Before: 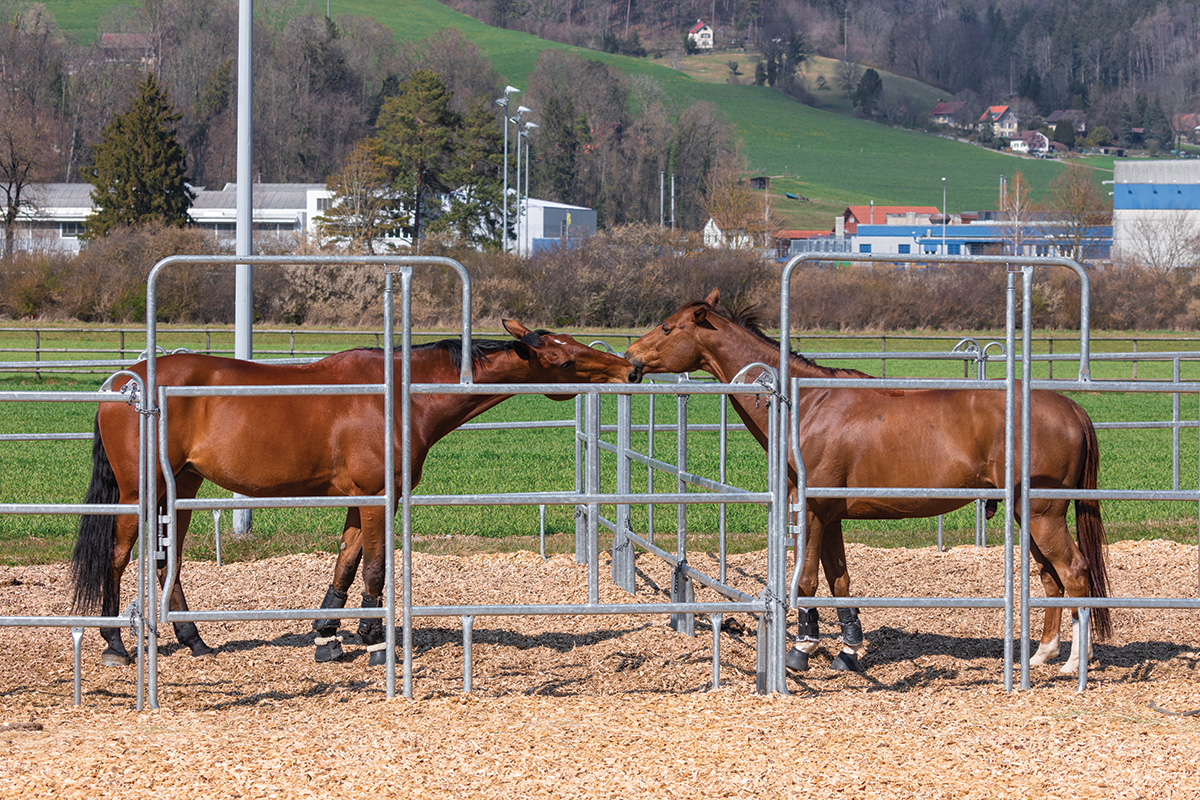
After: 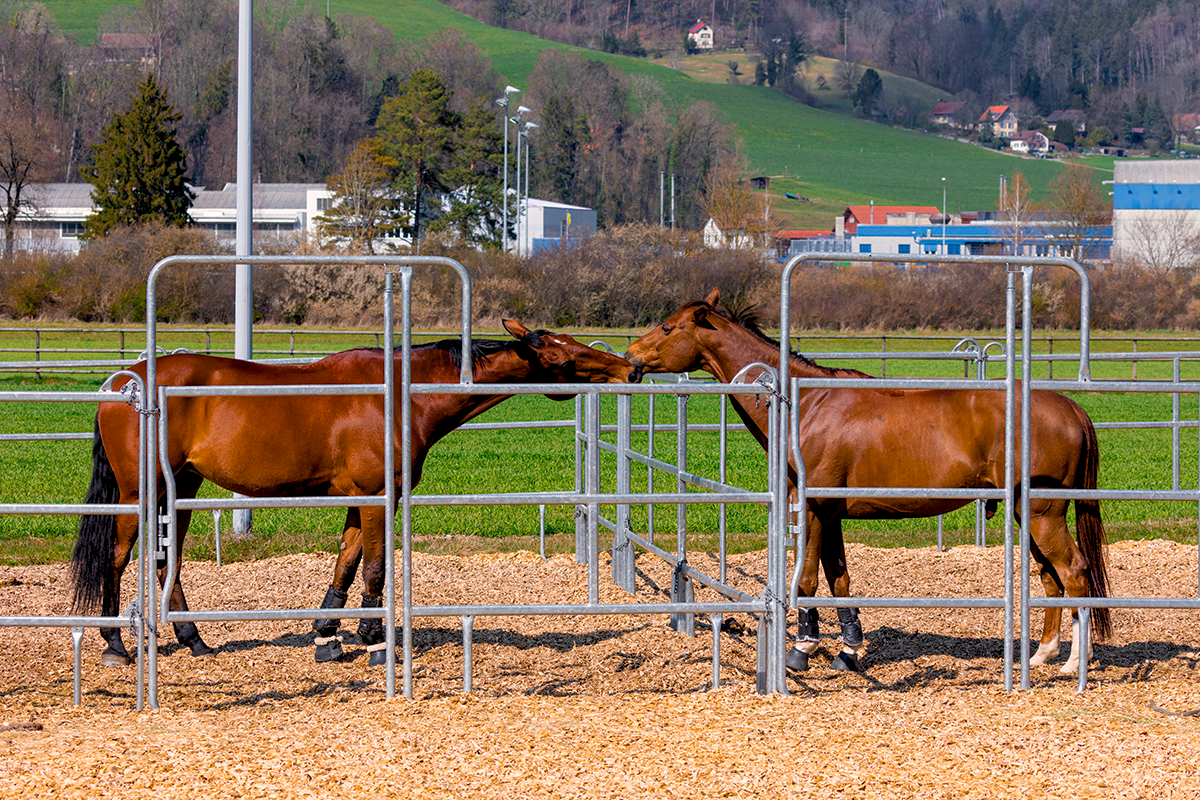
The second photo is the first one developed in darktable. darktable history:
color balance rgb: highlights gain › chroma 1.114%, highlights gain › hue 53.92°, global offset › luminance -1.438%, perceptual saturation grading › global saturation 30.154%
